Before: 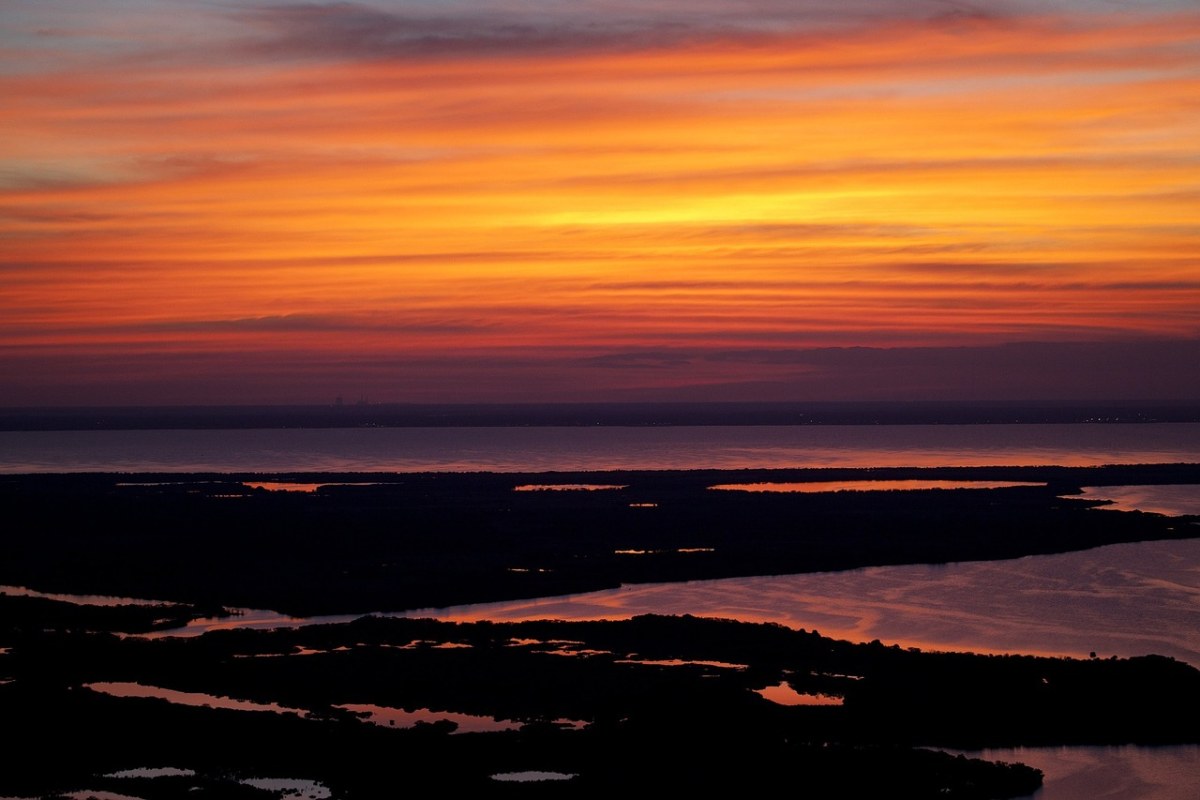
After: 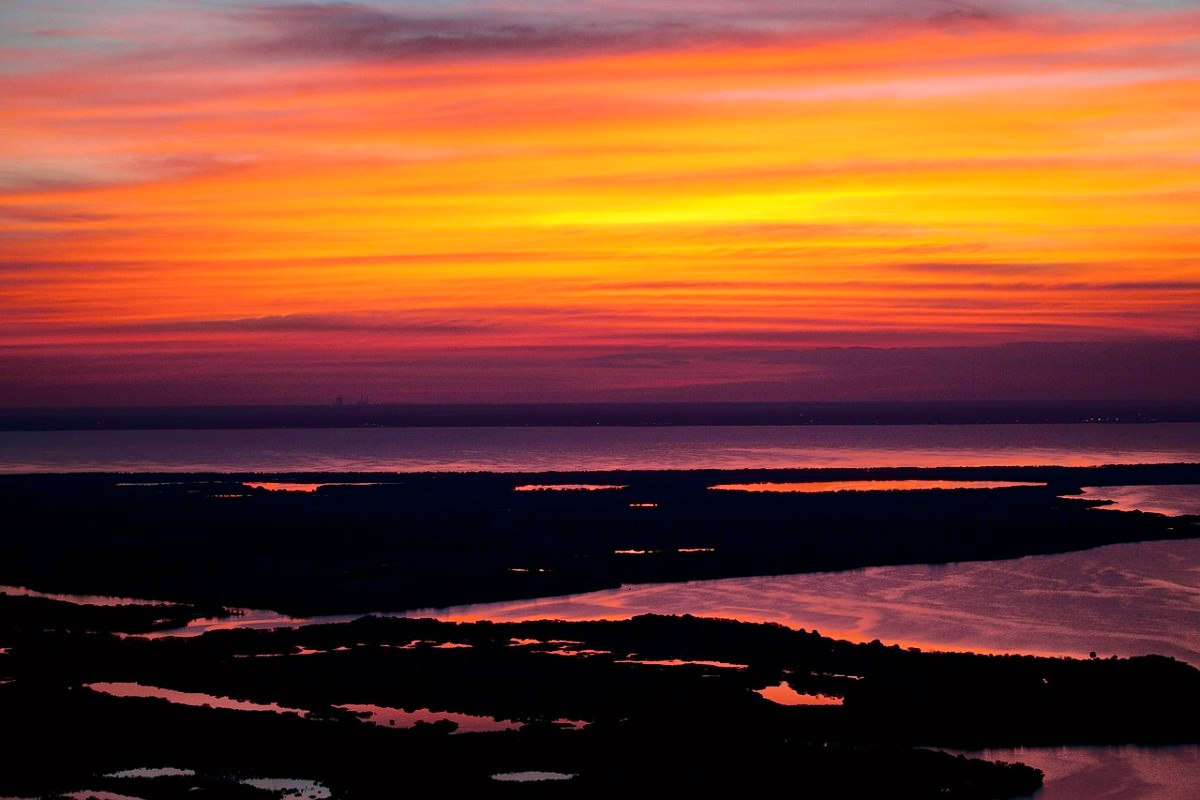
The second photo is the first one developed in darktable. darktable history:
exposure: black level correction 0, exposure 2.327 EV, compensate exposure bias true, compensate highlight preservation false
tone curve: curves: ch0 [(0, 0) (0.087, 0.054) (0.281, 0.245) (0.506, 0.526) (0.8, 0.824) (0.994, 0.955)]; ch1 [(0, 0) (0.27, 0.195) (0.406, 0.435) (0.452, 0.474) (0.495, 0.5) (0.514, 0.508) (0.537, 0.556) (0.654, 0.689) (1, 1)]; ch2 [(0, 0) (0.269, 0.299) (0.459, 0.441) (0.498, 0.499) (0.523, 0.52) (0.551, 0.549) (0.633, 0.625) (0.659, 0.681) (0.718, 0.764) (1, 1)], color space Lab, independent channels, preserve colors none
tone equalizer: -8 EV -2 EV, -7 EV -2 EV, -6 EV -2 EV, -5 EV -2 EV, -4 EV -2 EV, -3 EV -2 EV, -2 EV -2 EV, -1 EV -1.63 EV, +0 EV -2 EV
